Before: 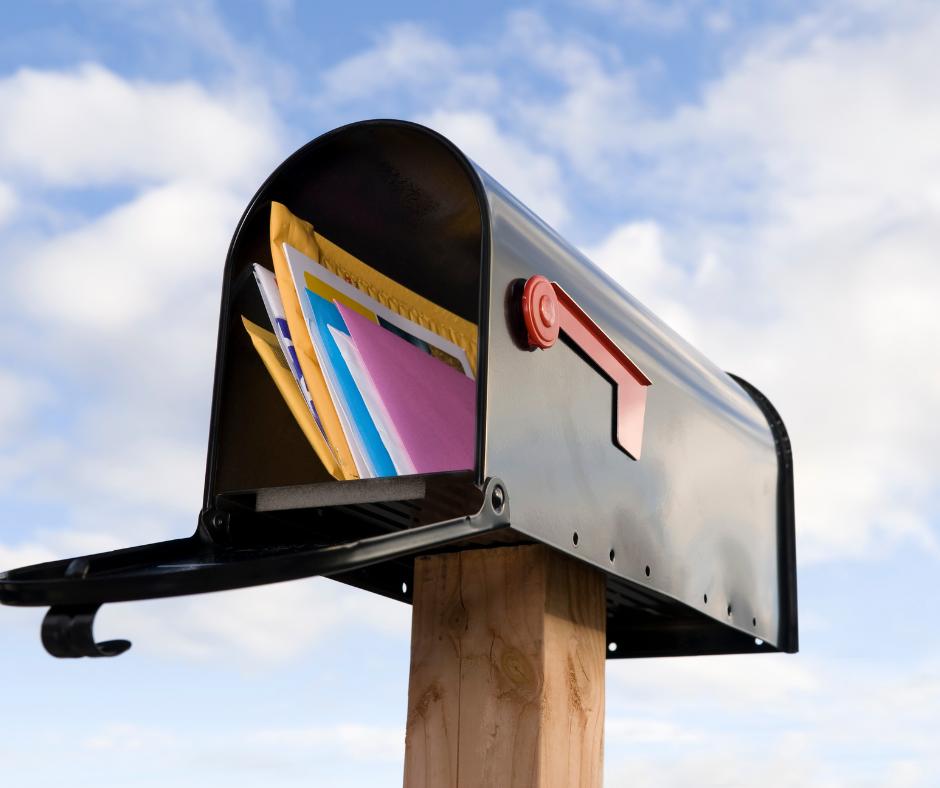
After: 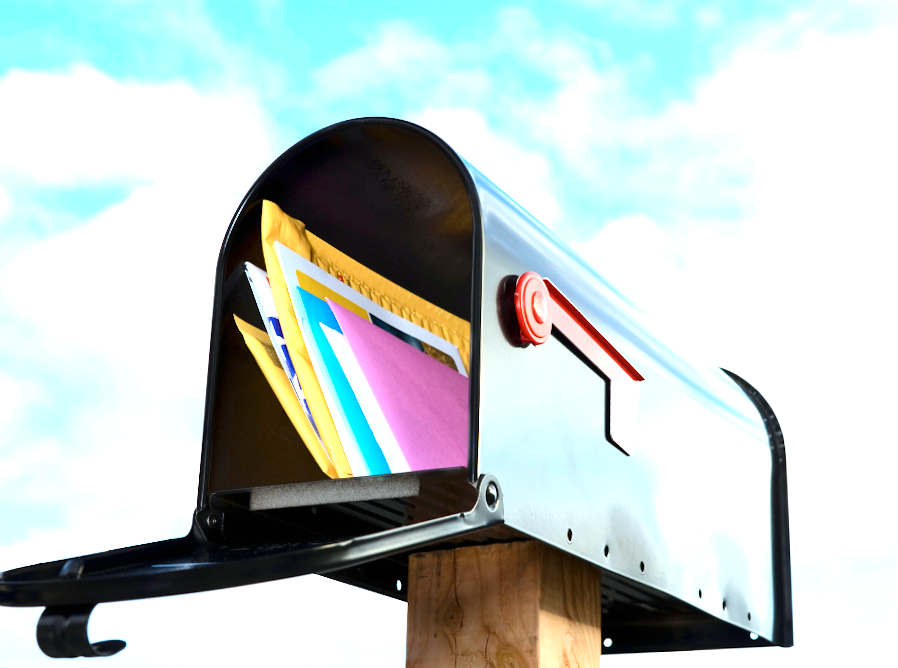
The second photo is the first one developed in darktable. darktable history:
tone equalizer: on, module defaults
color balance rgb: perceptual saturation grading › global saturation -0.033%, perceptual saturation grading › mid-tones 11.616%
contrast brightness saturation: contrast 0.154, brightness -0.009, saturation 0.096
crop and rotate: angle 0.485°, left 0.327%, right 3.157%, bottom 14.267%
exposure: black level correction 0, exposure 1.335 EV, compensate highlight preservation false
color correction: highlights a* -10.05, highlights b* -10.57
